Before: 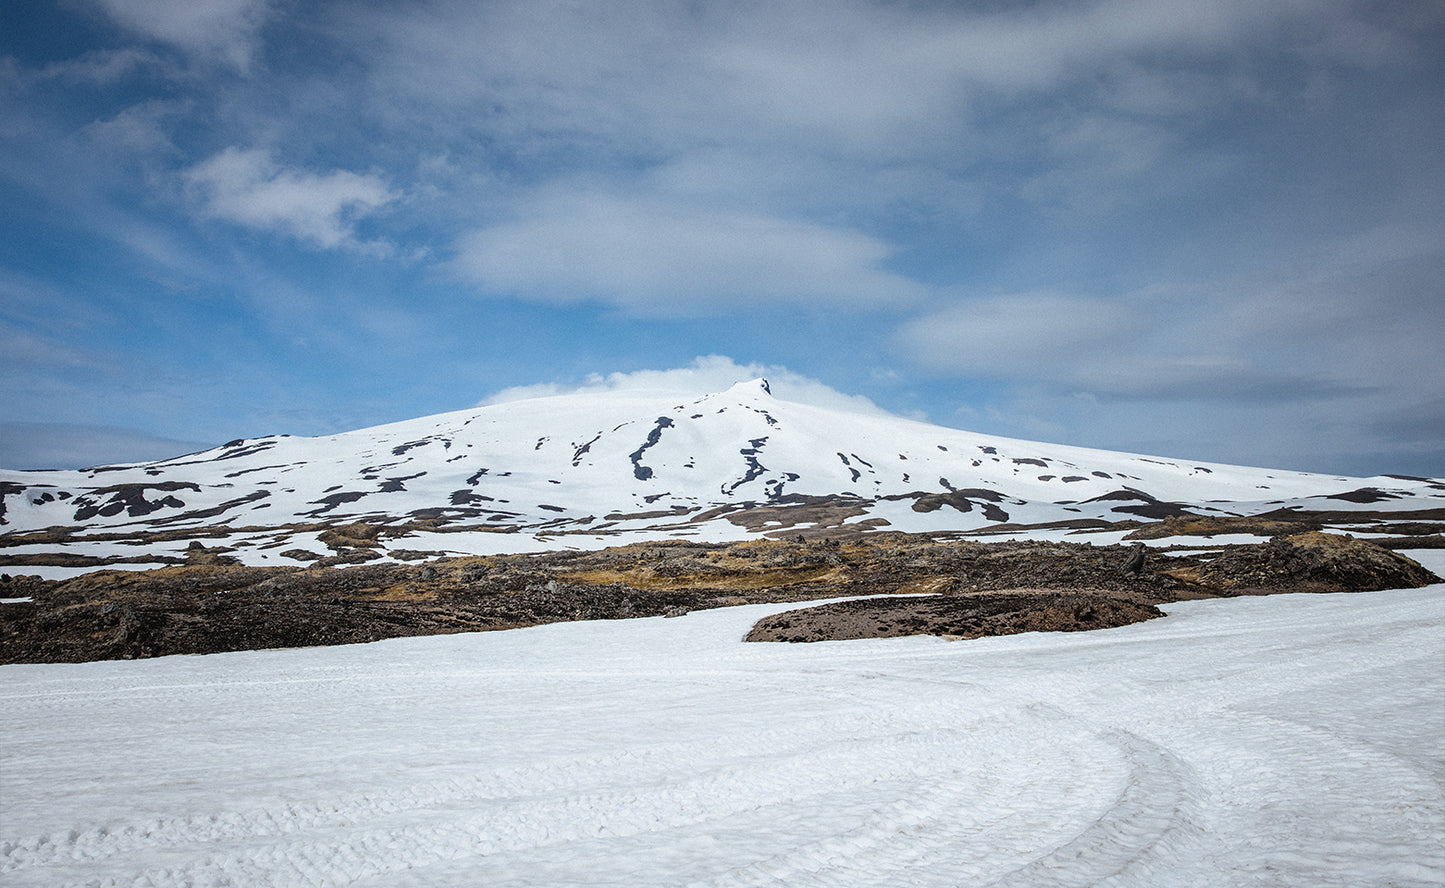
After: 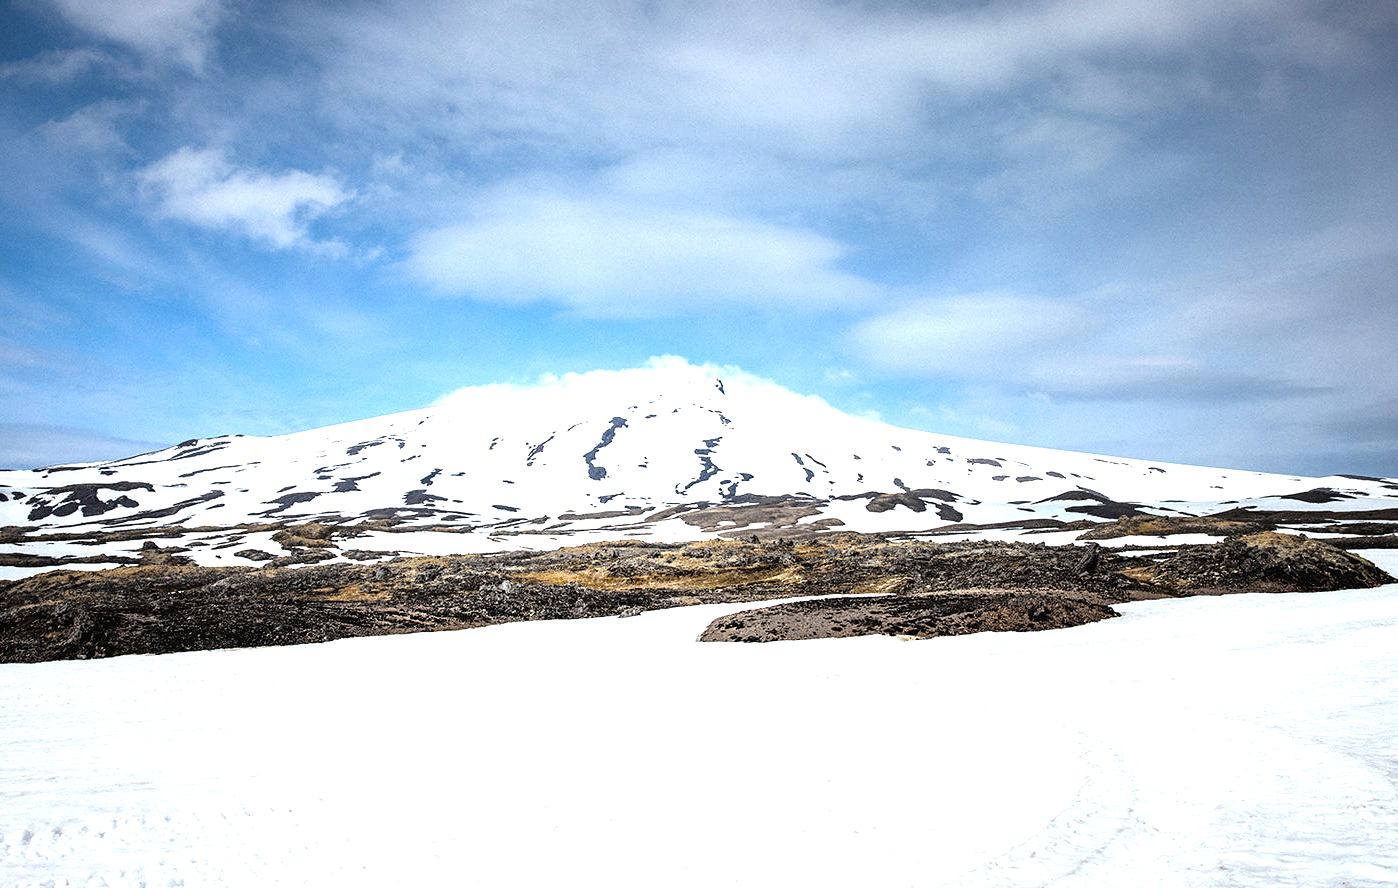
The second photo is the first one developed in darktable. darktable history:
tone equalizer: -8 EV -1.11 EV, -7 EV -0.972 EV, -6 EV -0.868 EV, -5 EV -0.607 EV, -3 EV 0.56 EV, -2 EV 0.868 EV, -1 EV 1.01 EV, +0 EV 1.06 EV, mask exposure compensation -0.515 EV
crop and rotate: left 3.222%
